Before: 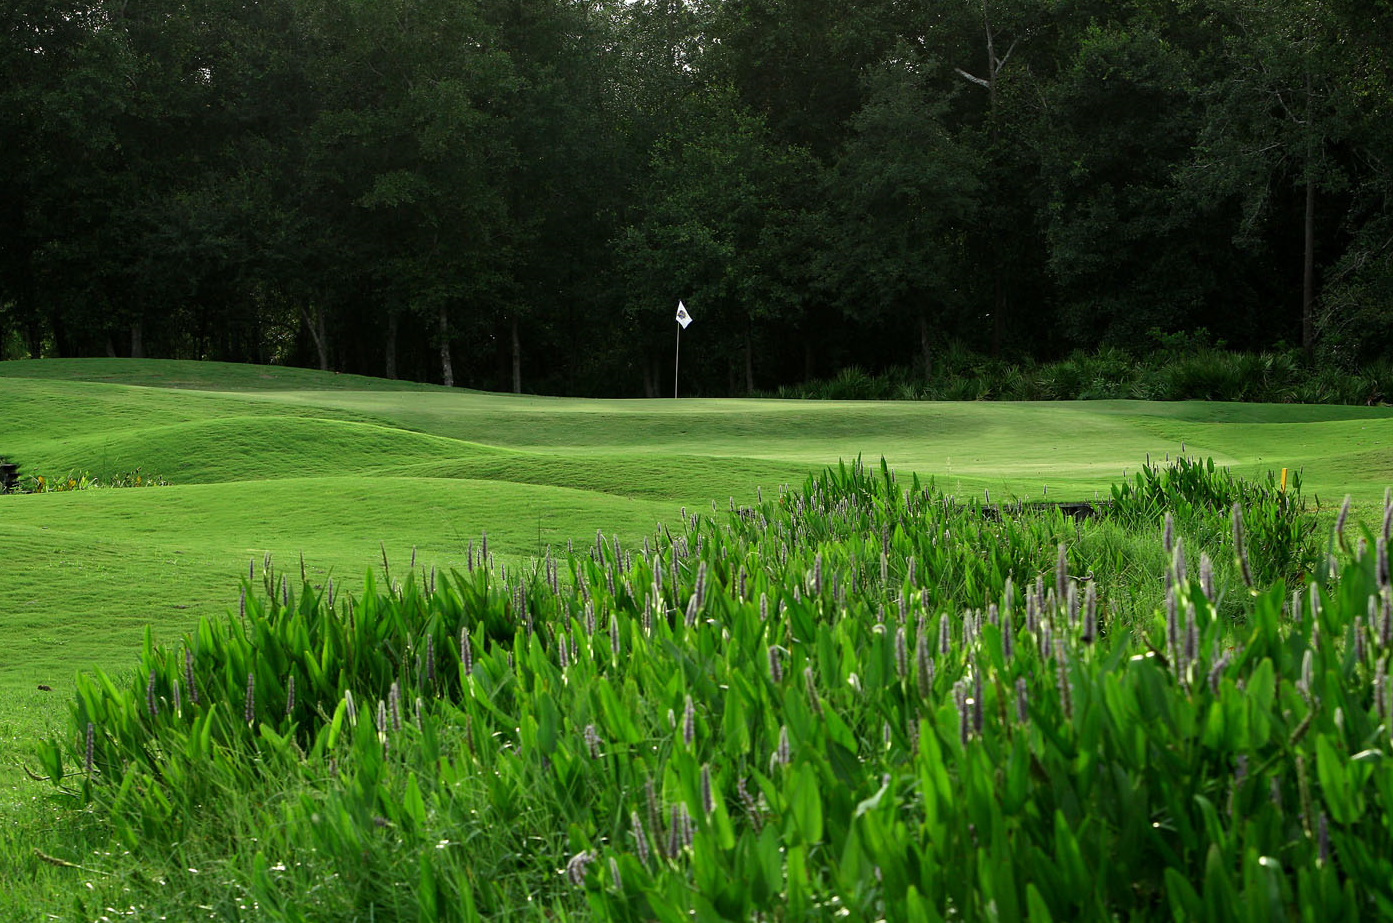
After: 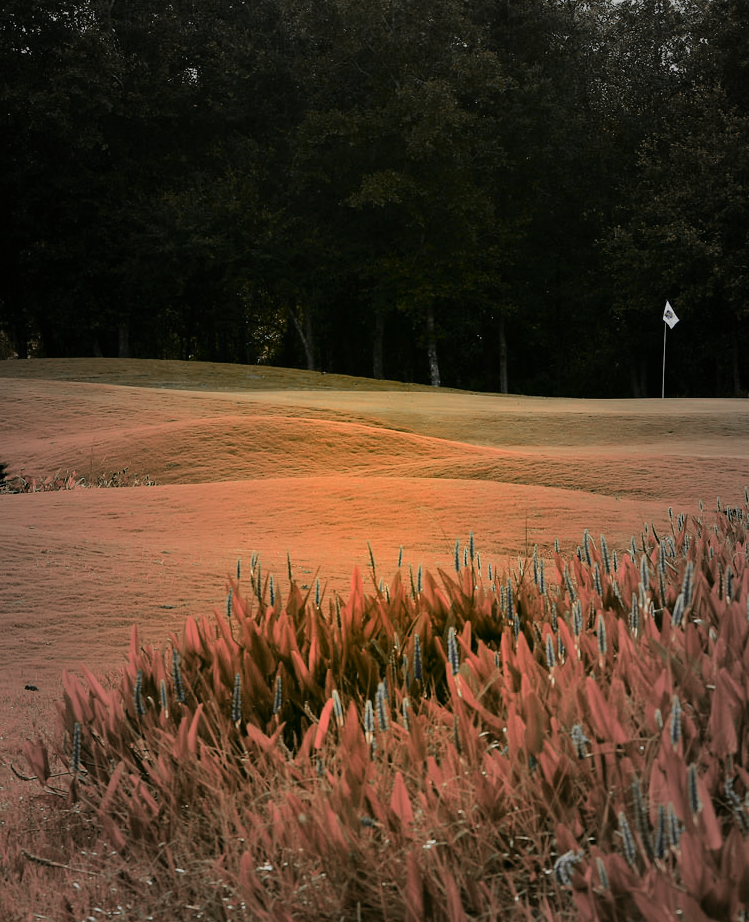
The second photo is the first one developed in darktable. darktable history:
tone curve: curves: ch0 [(0, 0) (0.003, 0.009) (0.011, 0.013) (0.025, 0.022) (0.044, 0.039) (0.069, 0.055) (0.1, 0.077) (0.136, 0.113) (0.177, 0.158) (0.224, 0.213) (0.277, 0.289) (0.335, 0.367) (0.399, 0.451) (0.468, 0.532) (0.543, 0.615) (0.623, 0.696) (0.709, 0.755) (0.801, 0.818) (0.898, 0.893) (1, 1)], color space Lab, independent channels, preserve colors none
crop: left 0.996%, right 45.233%, bottom 0.087%
vignetting: fall-off start 16.67%, fall-off radius 99.45%, width/height ratio 0.714, unbound false
color zones: curves: ch0 [(0.006, 0.385) (0.143, 0.563) (0.243, 0.321) (0.352, 0.464) (0.516, 0.456) (0.625, 0.5) (0.75, 0.5) (0.875, 0.5)]; ch1 [(0, 0.5) (0.134, 0.504) (0.246, 0.463) (0.421, 0.515) (0.5, 0.56) (0.625, 0.5) (0.75, 0.5) (0.875, 0.5)]; ch2 [(0, 0.5) (0.131, 0.426) (0.307, 0.289) (0.38, 0.188) (0.513, 0.216) (0.625, 0.548) (0.75, 0.468) (0.838, 0.396) (0.971, 0.311)]
